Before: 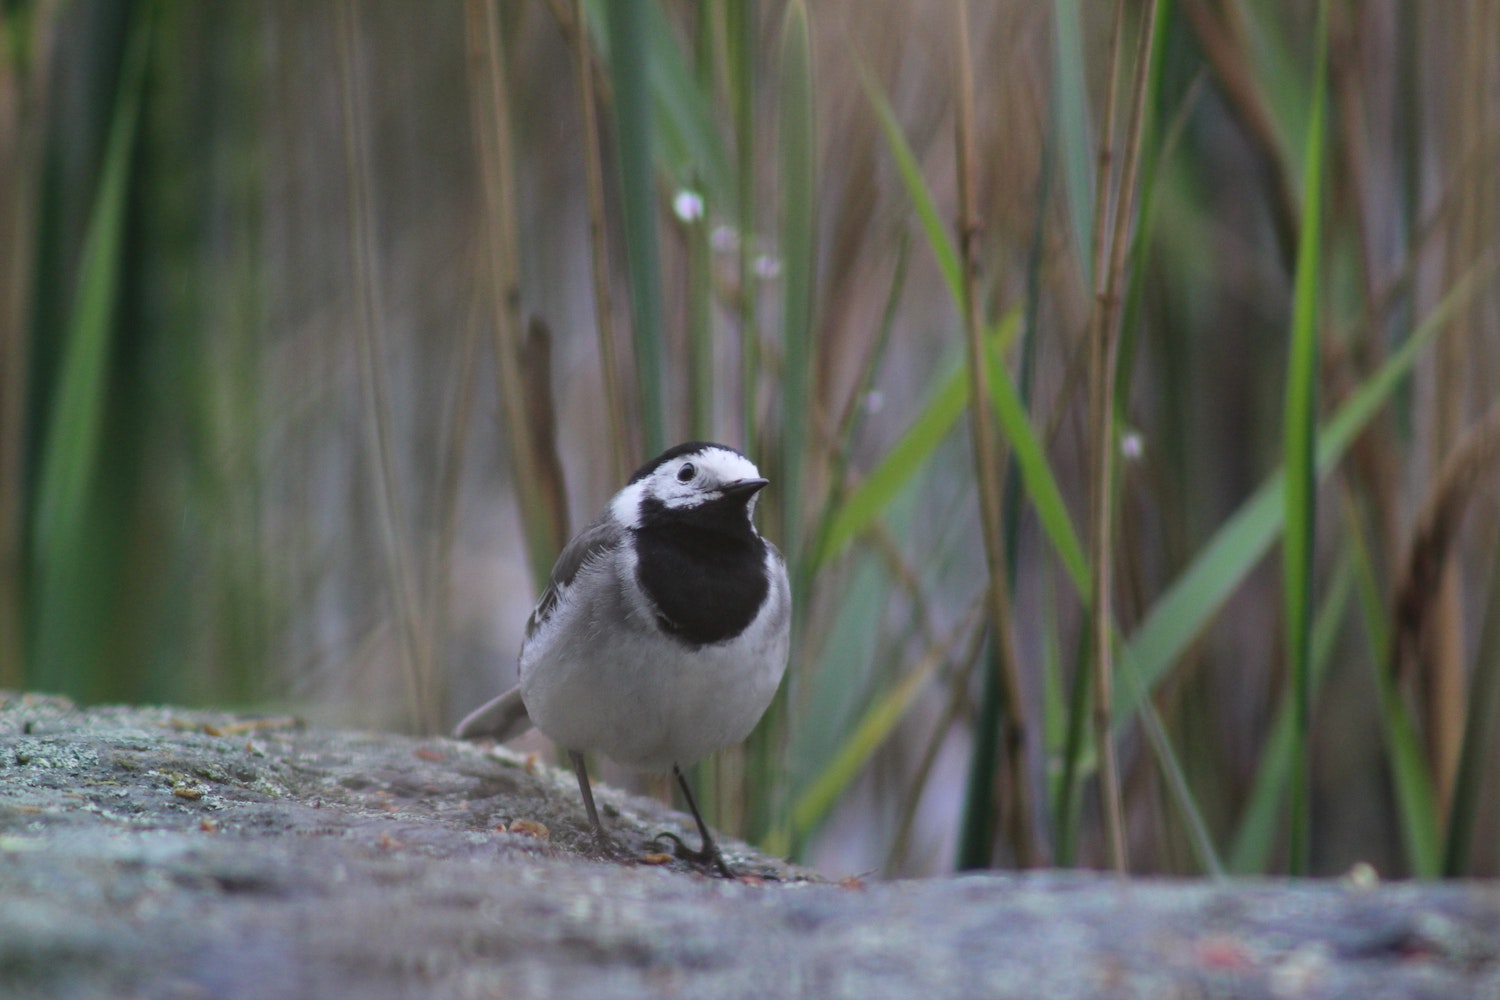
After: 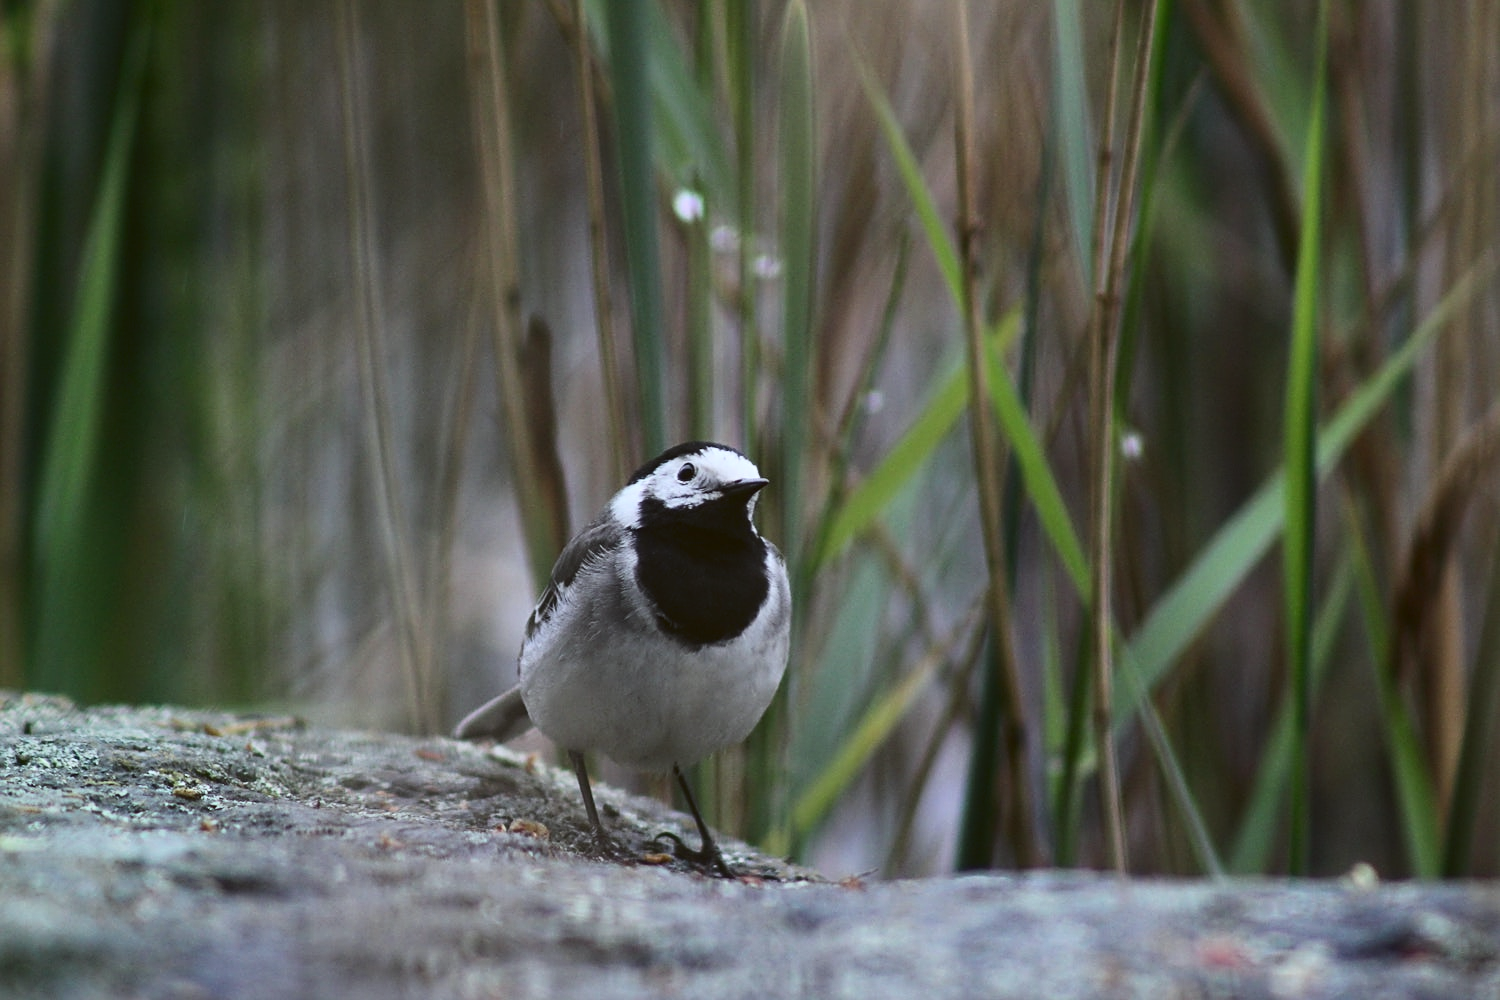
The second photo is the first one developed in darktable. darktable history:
color balance: lift [1.004, 1.002, 1.002, 0.998], gamma [1, 1.007, 1.002, 0.993], gain [1, 0.977, 1.013, 1.023], contrast -3.64%
contrast brightness saturation: contrast 0.28
sharpen: on, module defaults
